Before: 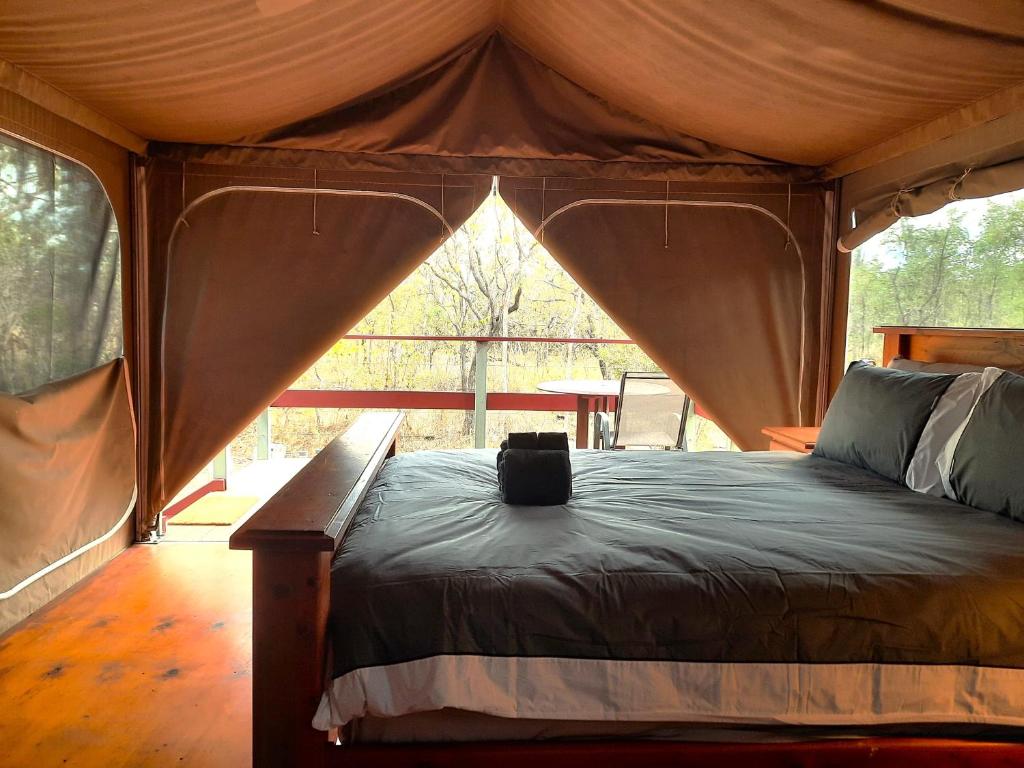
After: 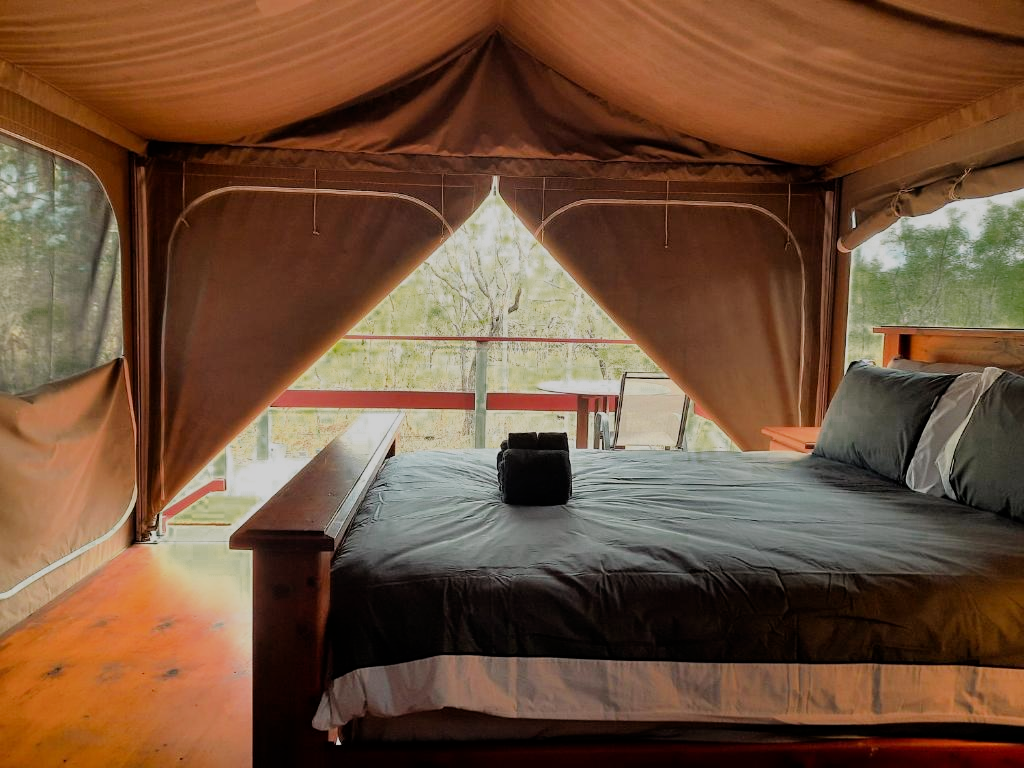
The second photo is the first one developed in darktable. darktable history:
filmic rgb: black relative exposure -7.19 EV, white relative exposure 5.37 EV, threshold 3.03 EV, hardness 3.03, enable highlight reconstruction true
color zones: curves: ch0 [(0.25, 0.5) (0.347, 0.092) (0.75, 0.5)]; ch1 [(0.25, 0.5) (0.33, 0.51) (0.75, 0.5)]
